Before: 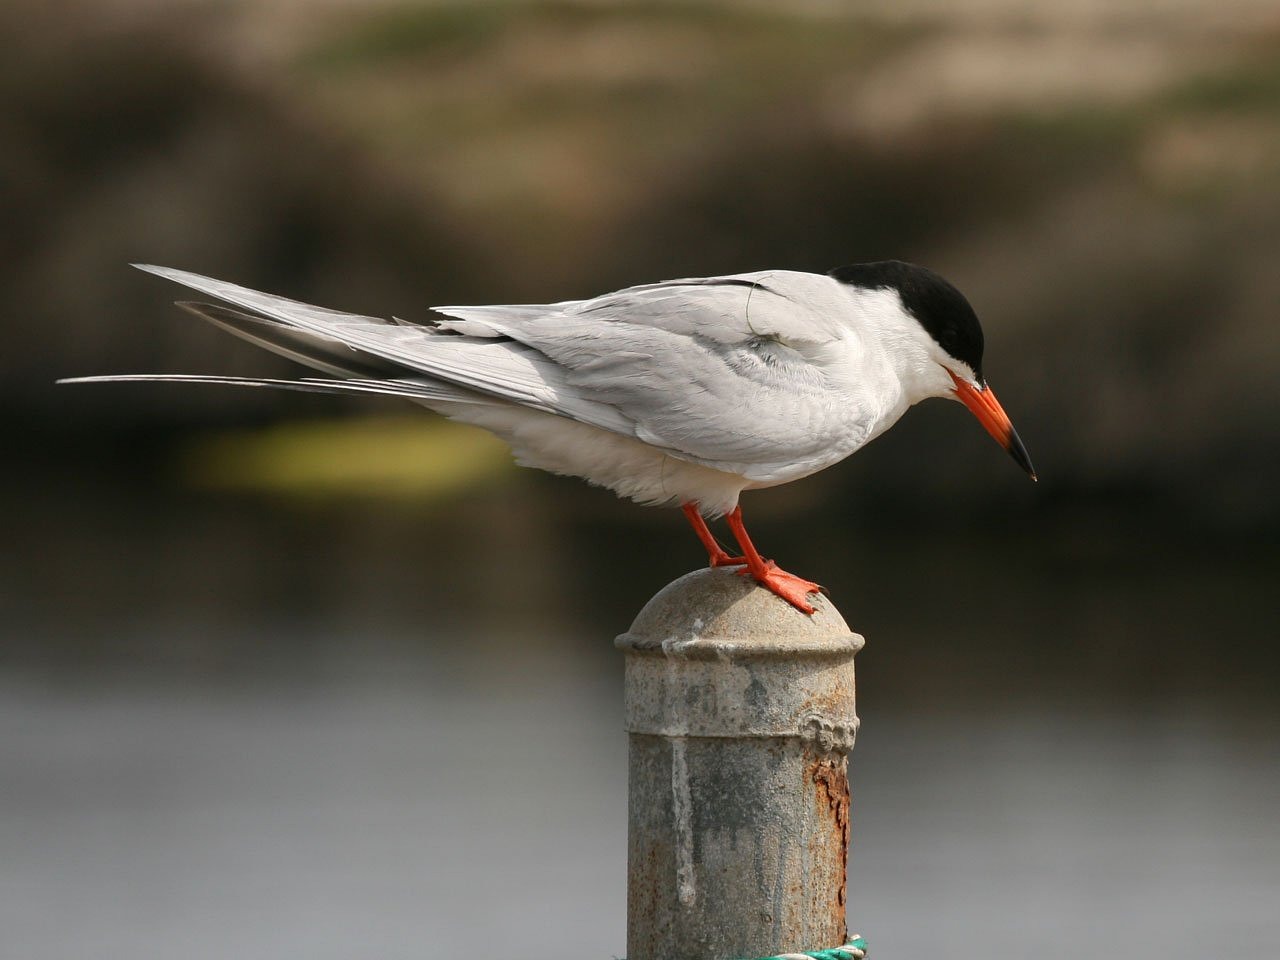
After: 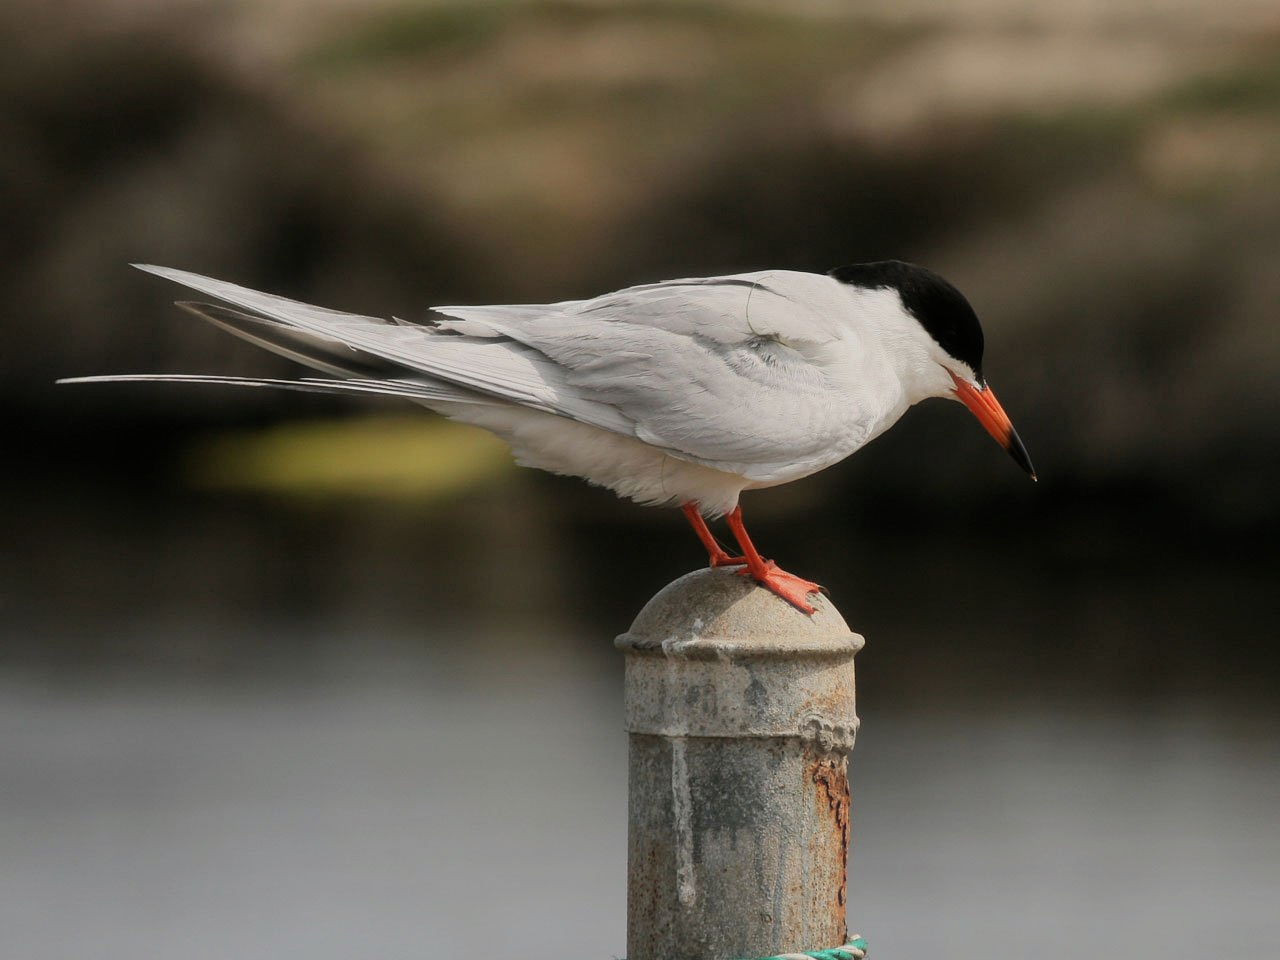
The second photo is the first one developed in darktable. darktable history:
haze removal: strength -0.1, adaptive false
filmic rgb: black relative exposure -7.82 EV, white relative exposure 4.29 EV, hardness 3.86, color science v6 (2022)
